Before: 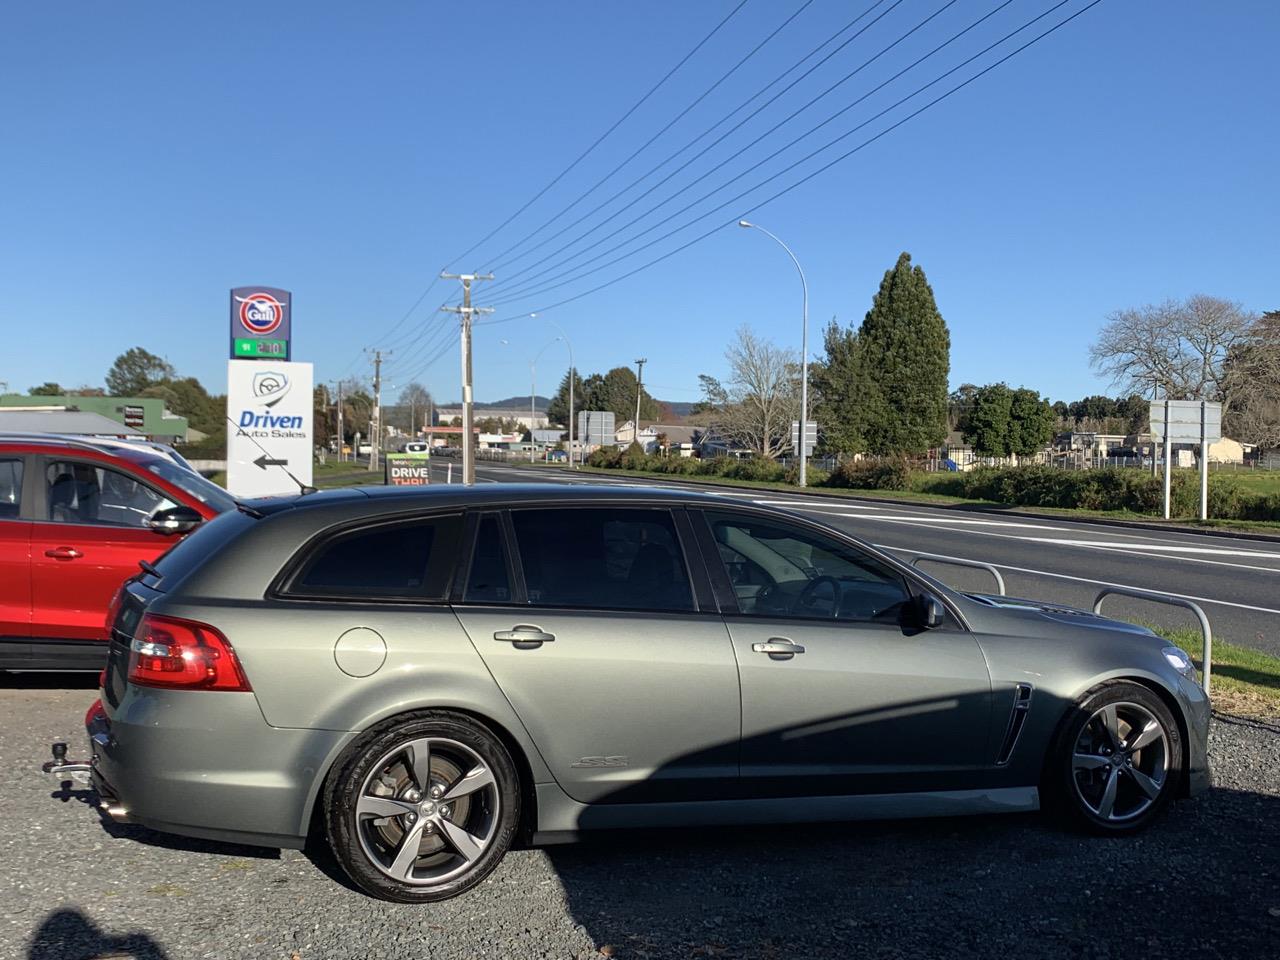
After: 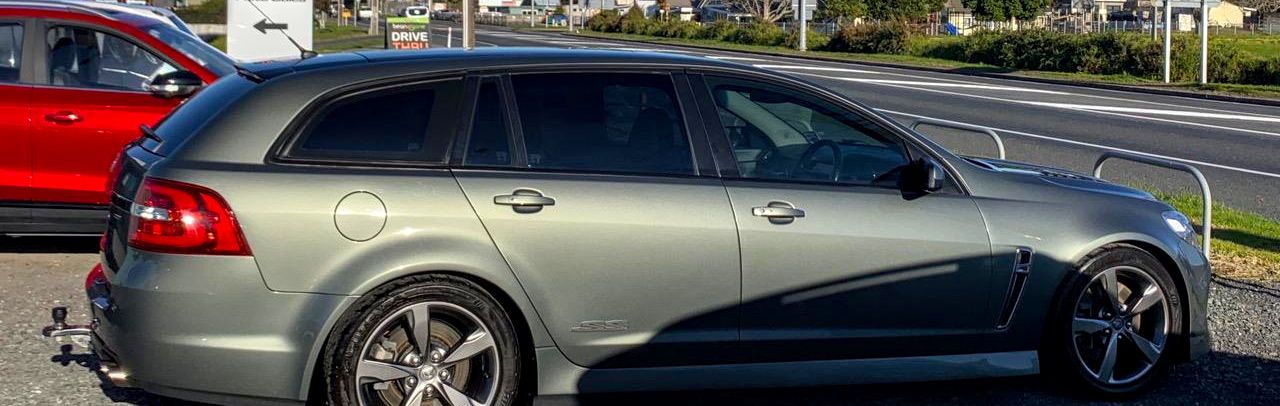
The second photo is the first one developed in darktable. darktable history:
crop: top 45.486%, bottom 12.187%
local contrast: detail 130%
color balance rgb: perceptual saturation grading › global saturation 43.187%
